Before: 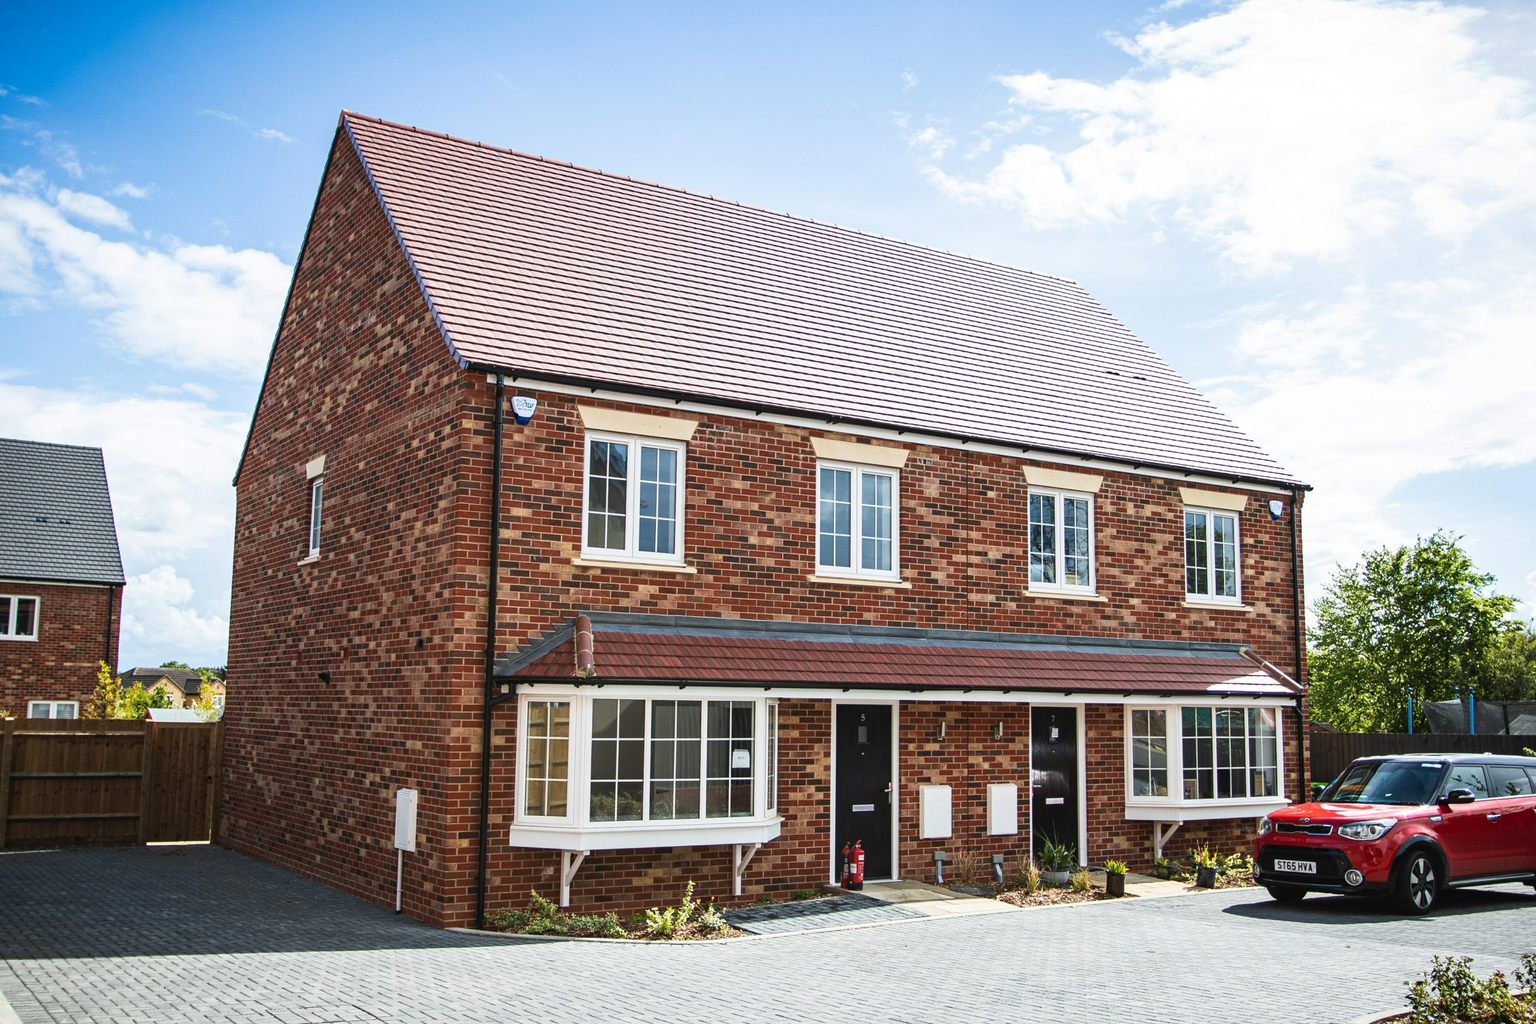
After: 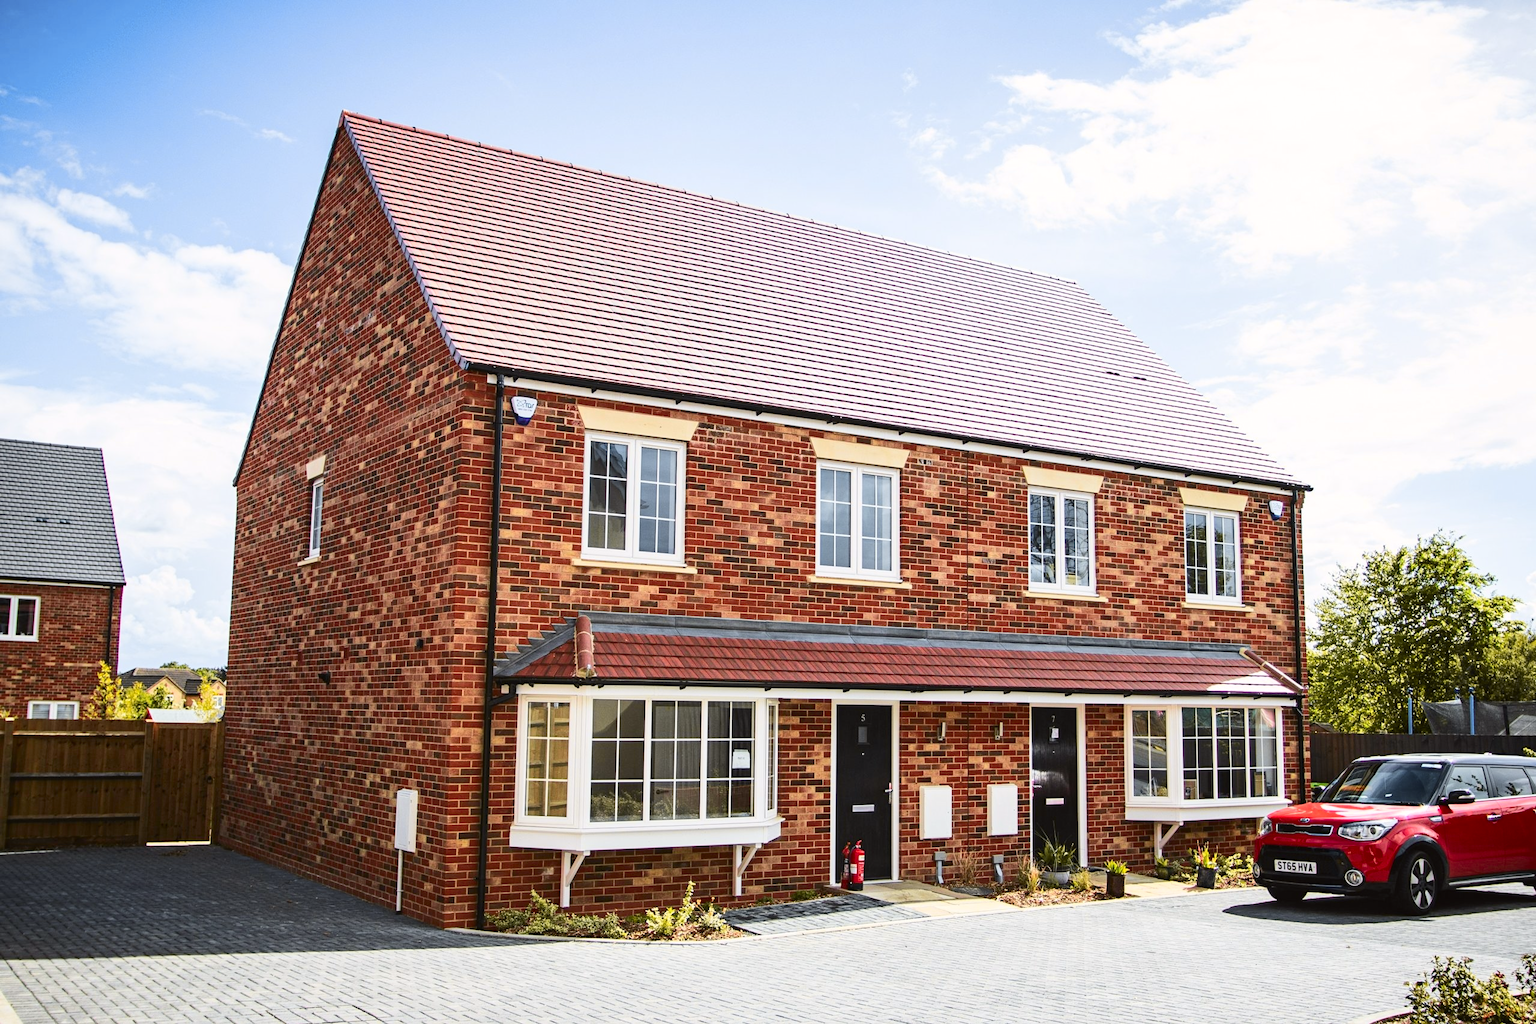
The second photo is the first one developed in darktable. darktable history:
tone curve: curves: ch0 [(0, 0) (0.239, 0.248) (0.508, 0.606) (0.828, 0.878) (1, 1)]; ch1 [(0, 0) (0.401, 0.42) (0.442, 0.47) (0.492, 0.498) (0.511, 0.516) (0.555, 0.586) (0.681, 0.739) (1, 1)]; ch2 [(0, 0) (0.411, 0.433) (0.5, 0.504) (0.545, 0.574) (1, 1)], color space Lab, independent channels, preserve colors none
